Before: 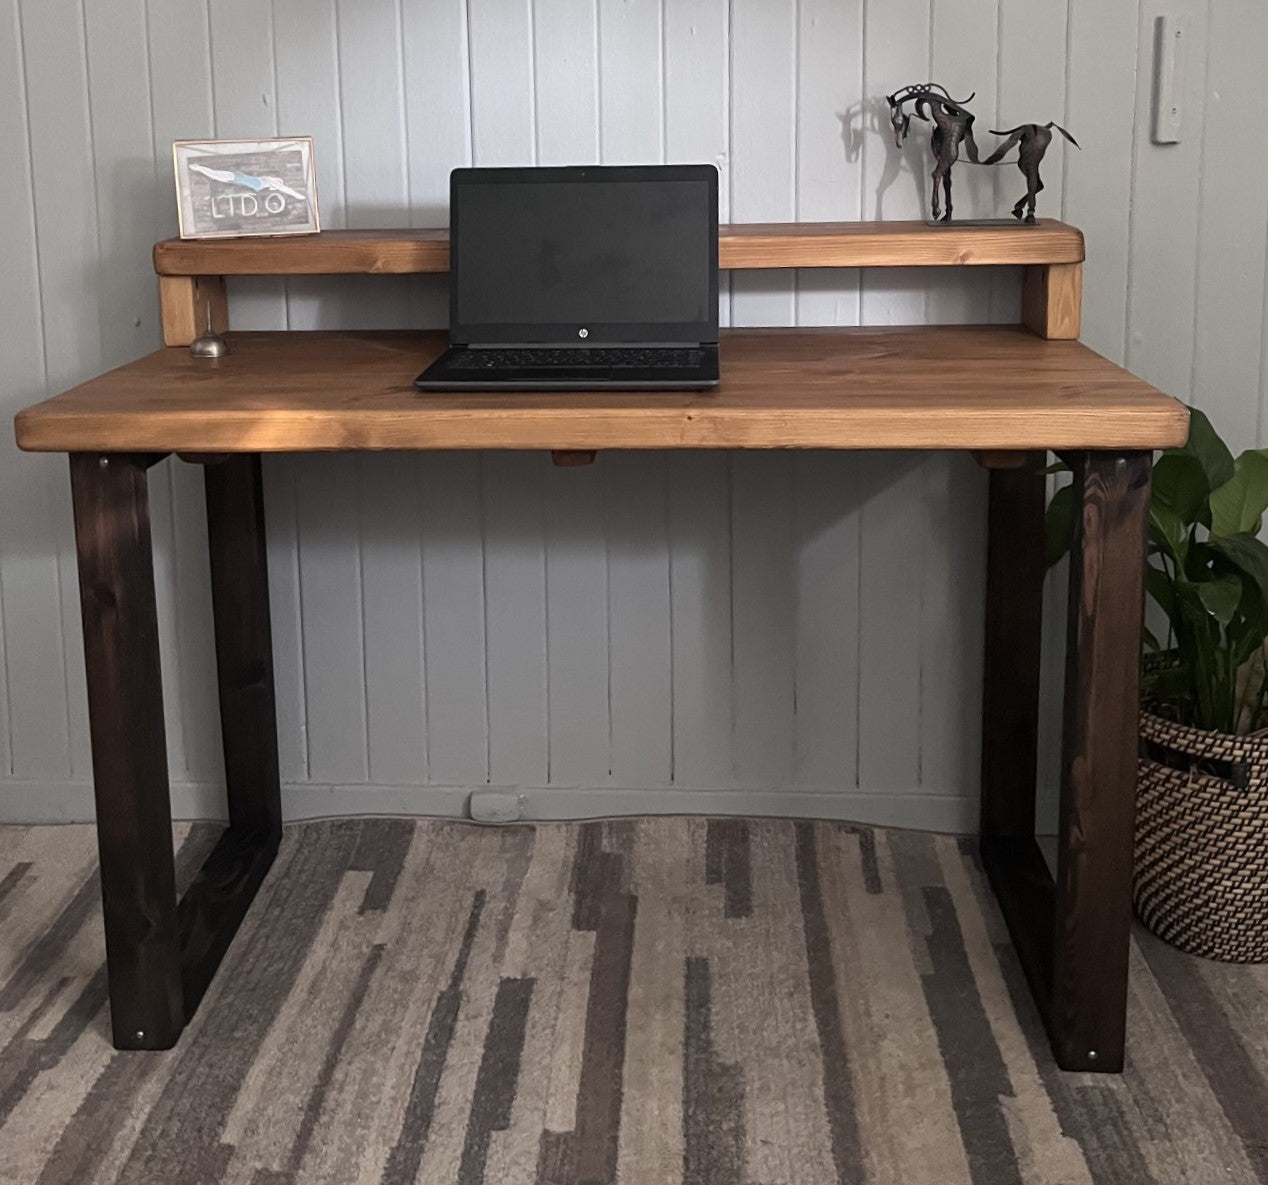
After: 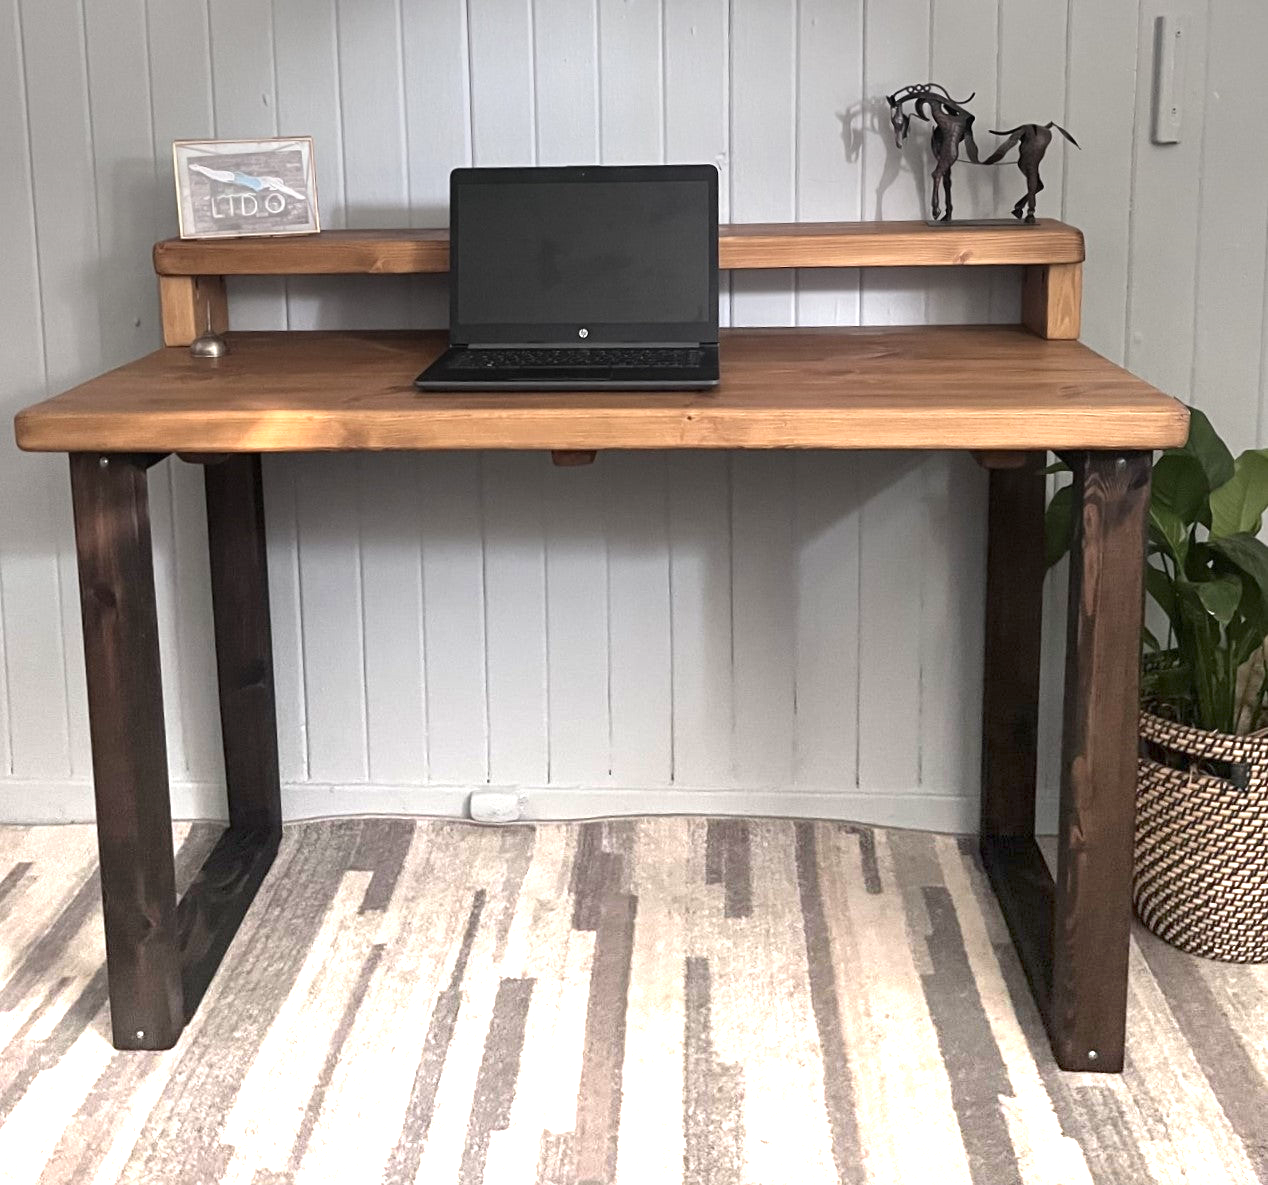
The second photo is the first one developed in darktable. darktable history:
tone equalizer: on, module defaults
graduated density: density -3.9 EV
